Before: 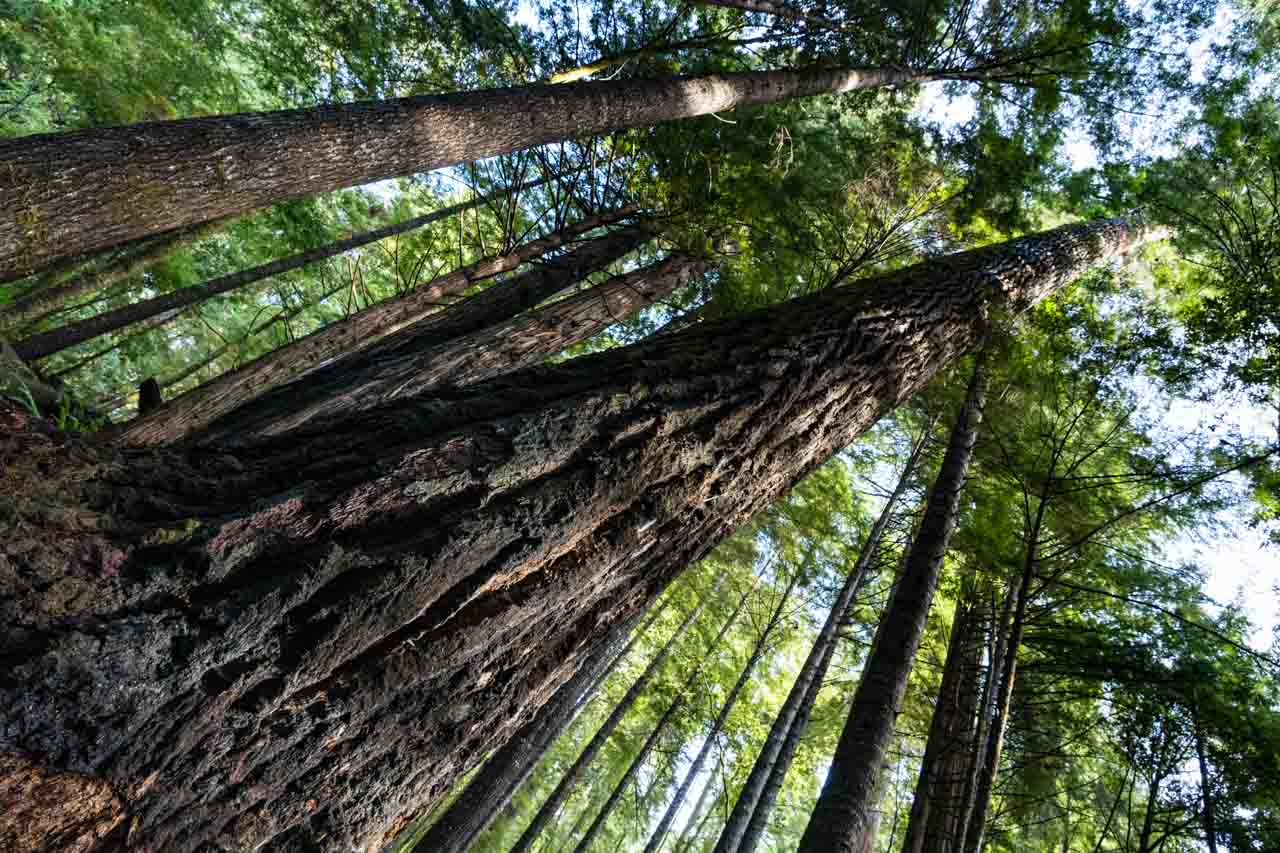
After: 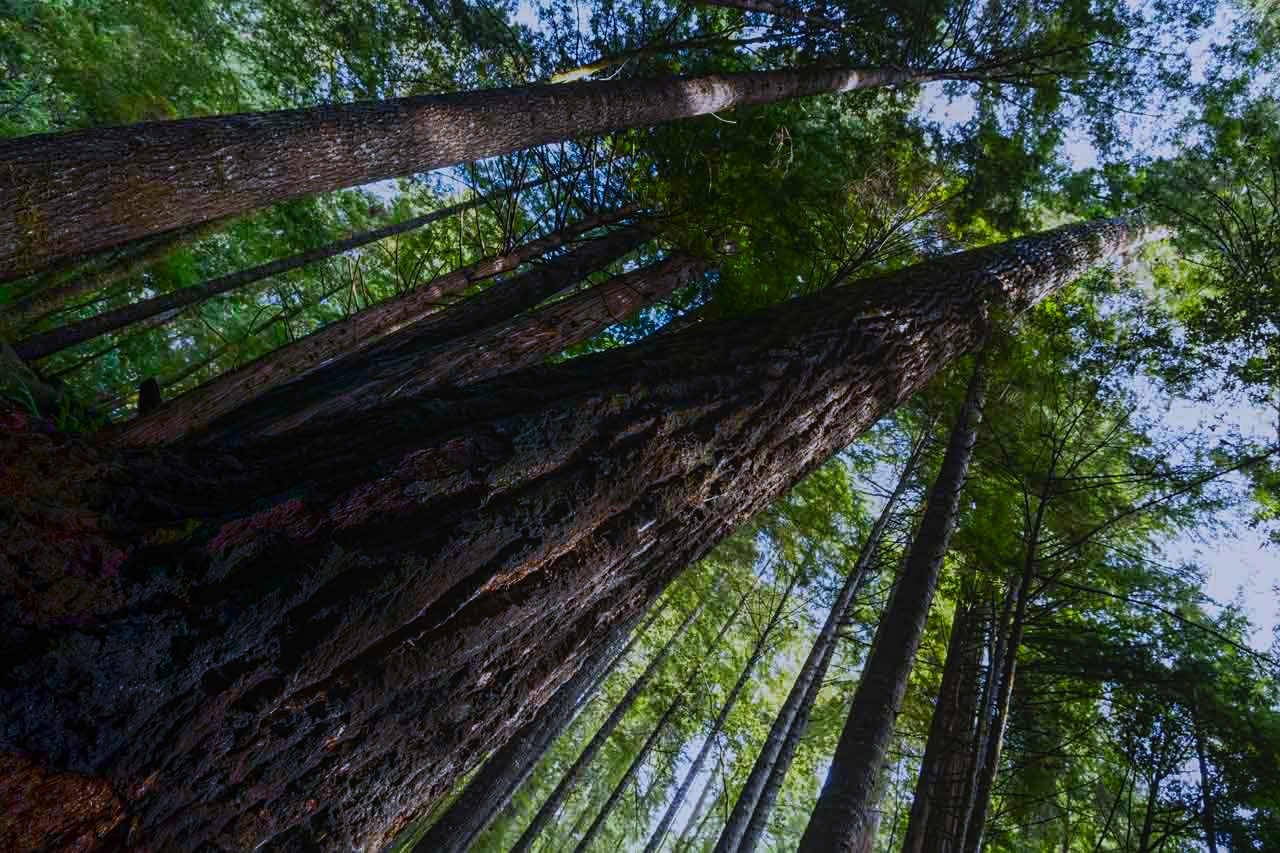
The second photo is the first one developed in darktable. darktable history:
exposure: exposure -0.492 EV, compensate highlight preservation false
local contrast: highlights 48%, shadows 0%, detail 100%
sharpen: amount 0.2
white balance: red 0.967, blue 1.119, emerald 0.756
shadows and highlights: shadows -70, highlights 35, soften with gaussian
